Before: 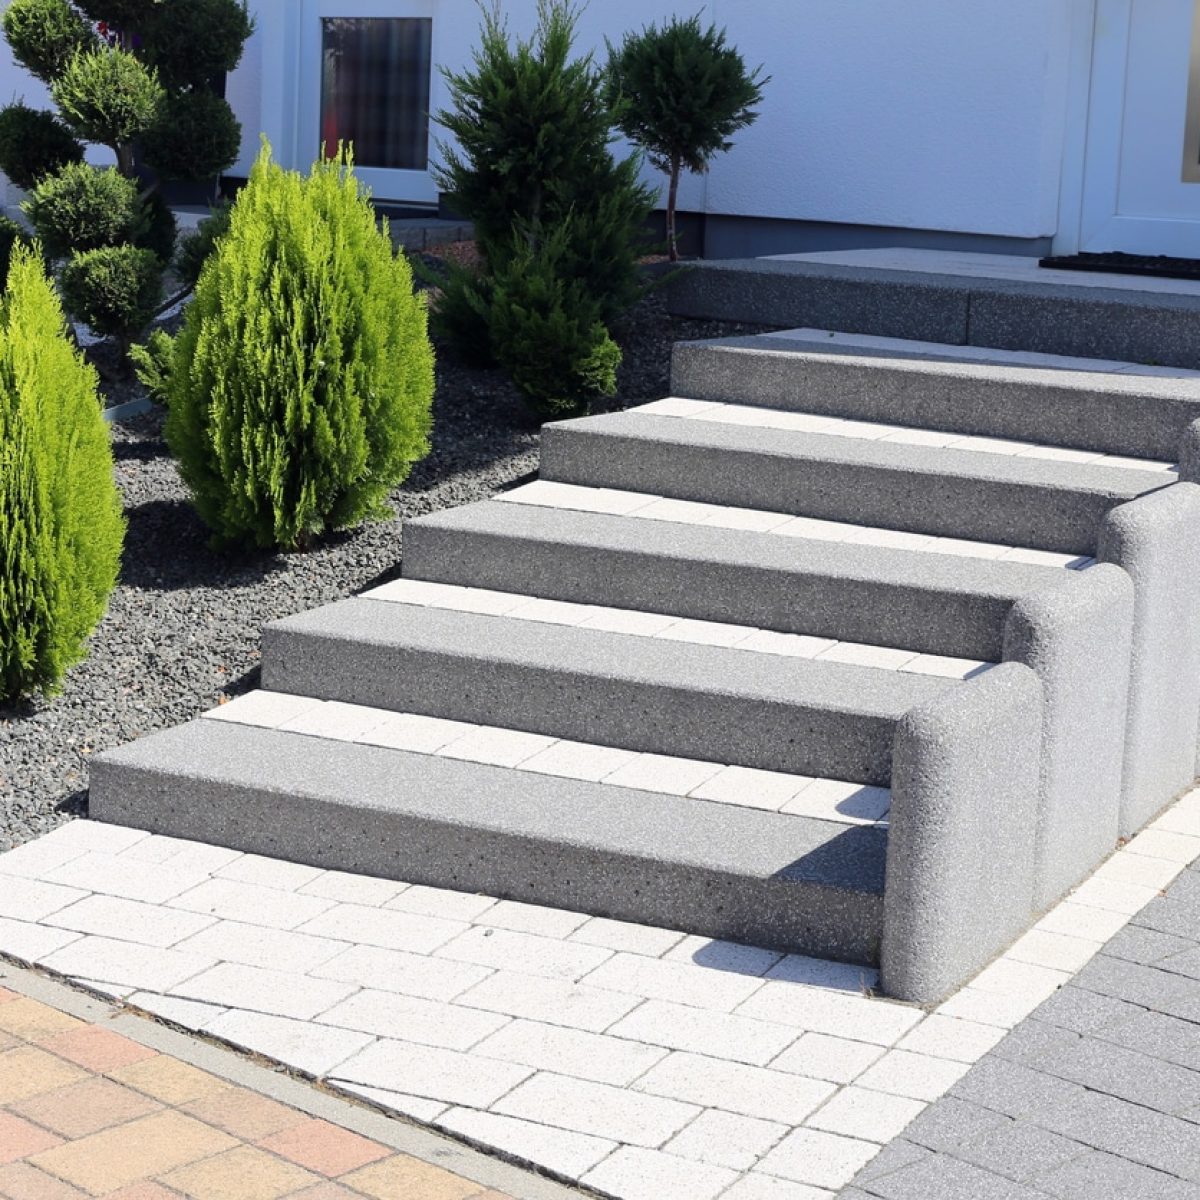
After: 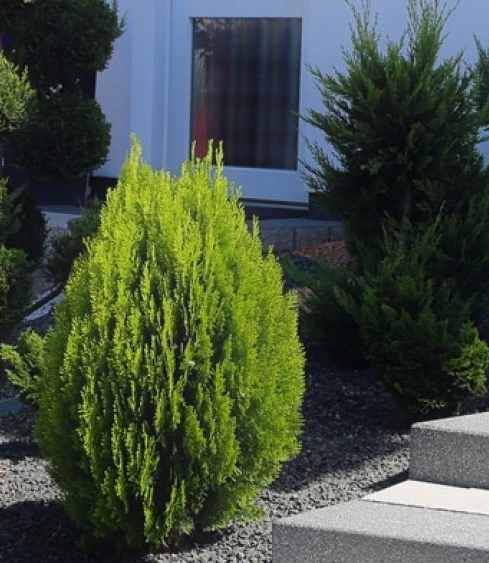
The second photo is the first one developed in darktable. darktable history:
crop and rotate: left 10.887%, top 0.052%, right 48.299%, bottom 52.958%
contrast equalizer: octaves 7, y [[0.439, 0.44, 0.442, 0.457, 0.493, 0.498], [0.5 ×6], [0.5 ×6], [0 ×6], [0 ×6]]
